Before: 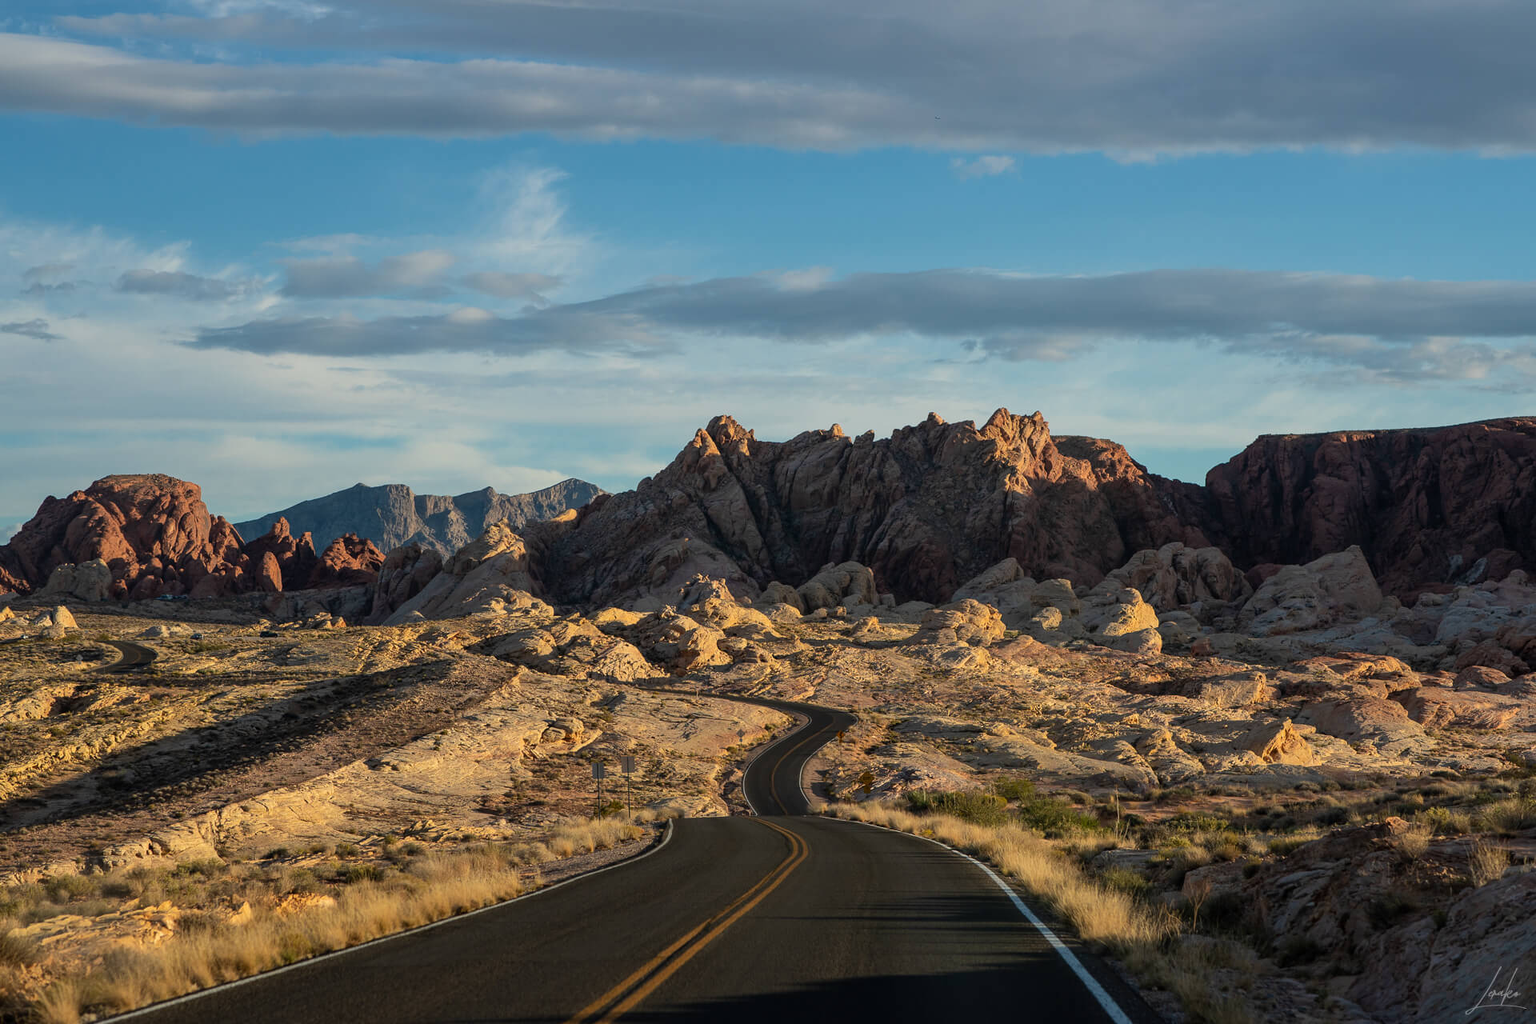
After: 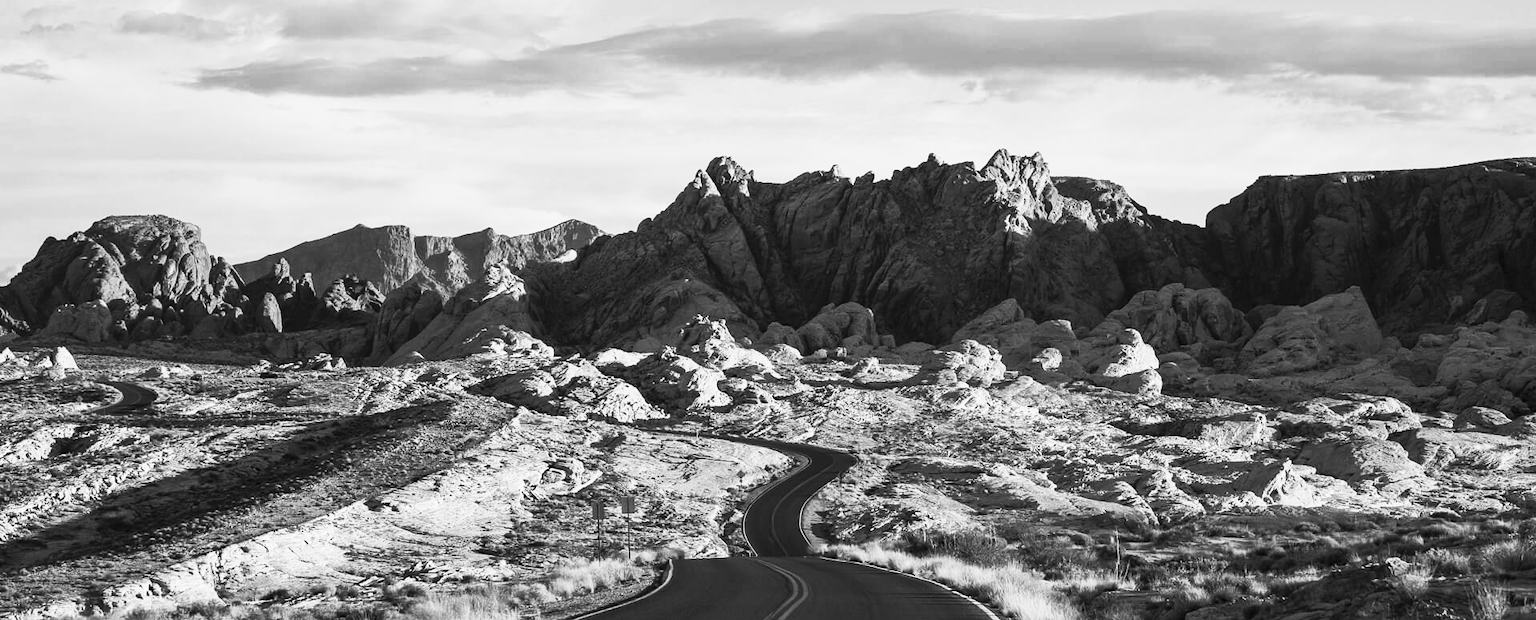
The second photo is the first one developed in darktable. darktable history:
contrast brightness saturation: contrast 0.53, brightness 0.47, saturation -1
crop and rotate: top 25.357%, bottom 13.942%
